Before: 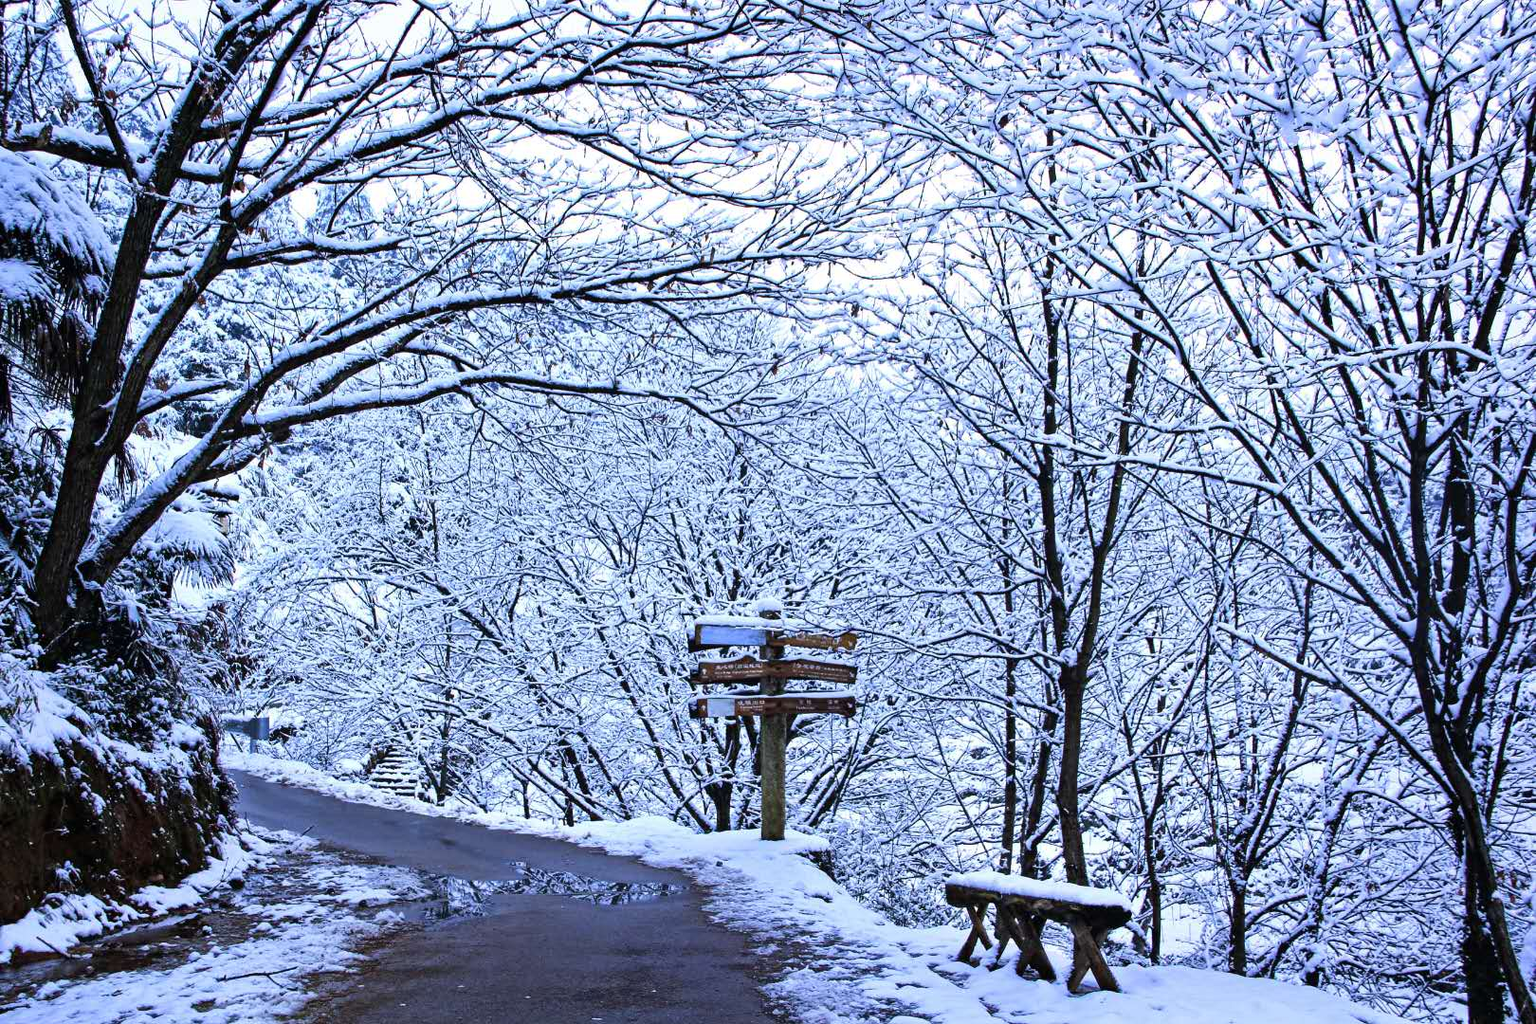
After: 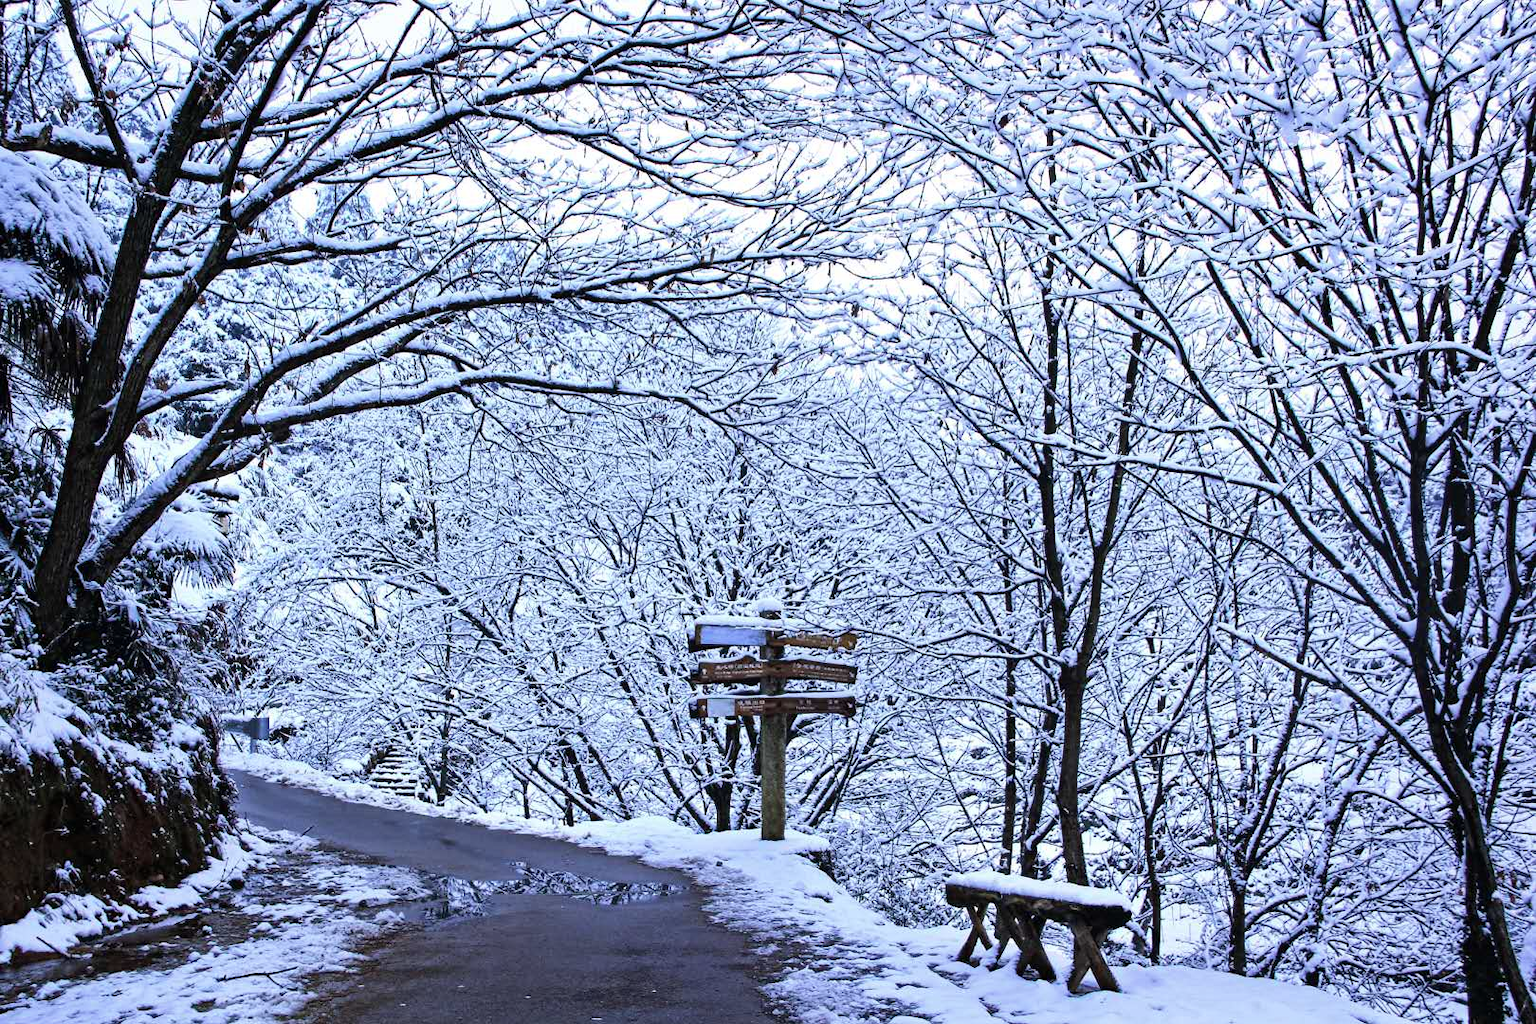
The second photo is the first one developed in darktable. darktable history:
color zones: curves: ch0 [(0, 0.5) (0.143, 0.5) (0.286, 0.5) (0.429, 0.504) (0.571, 0.5) (0.714, 0.509) (0.857, 0.5) (1, 0.5)]; ch1 [(0, 0.425) (0.143, 0.425) (0.286, 0.375) (0.429, 0.405) (0.571, 0.5) (0.714, 0.47) (0.857, 0.425) (1, 0.435)]; ch2 [(0, 0.5) (0.143, 0.5) (0.286, 0.5) (0.429, 0.517) (0.571, 0.5) (0.714, 0.51) (0.857, 0.5) (1, 0.5)]
